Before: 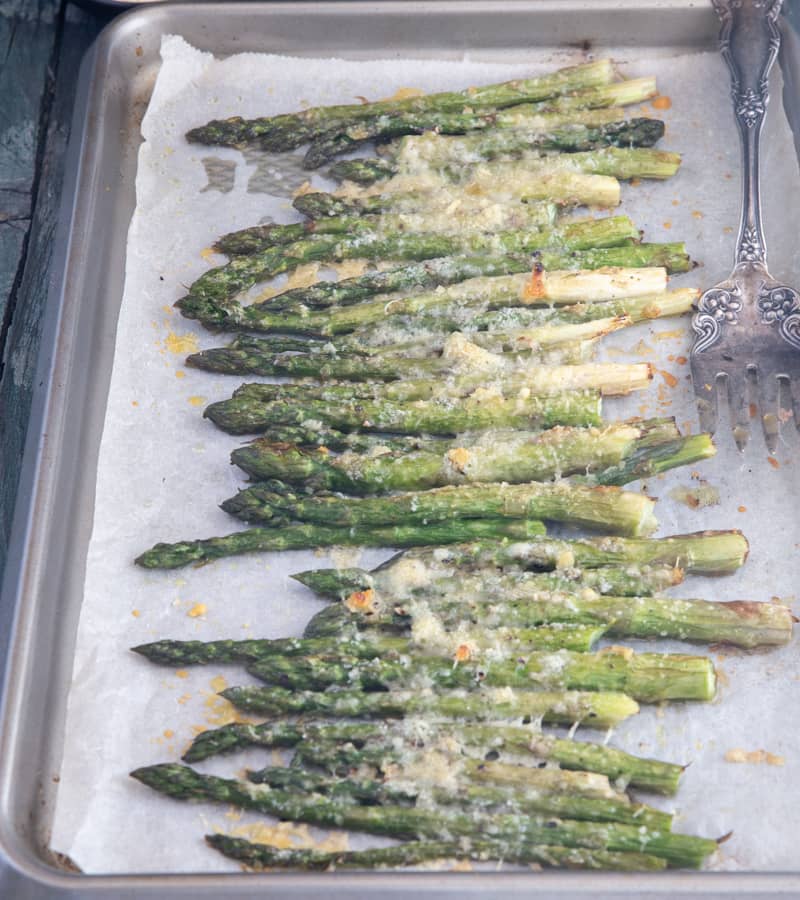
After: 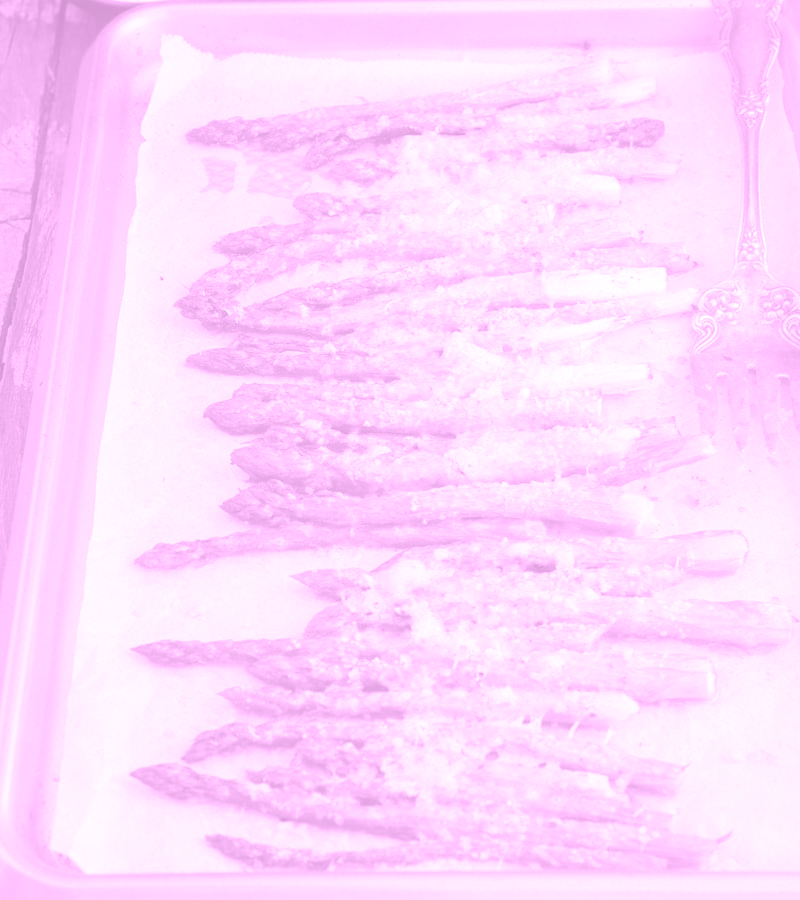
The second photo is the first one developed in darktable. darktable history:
colorize: hue 331.2°, saturation 75%, source mix 30.28%, lightness 70.52%, version 1
exposure: black level correction 0, exposure 1.015 EV, compensate exposure bias true, compensate highlight preservation false
